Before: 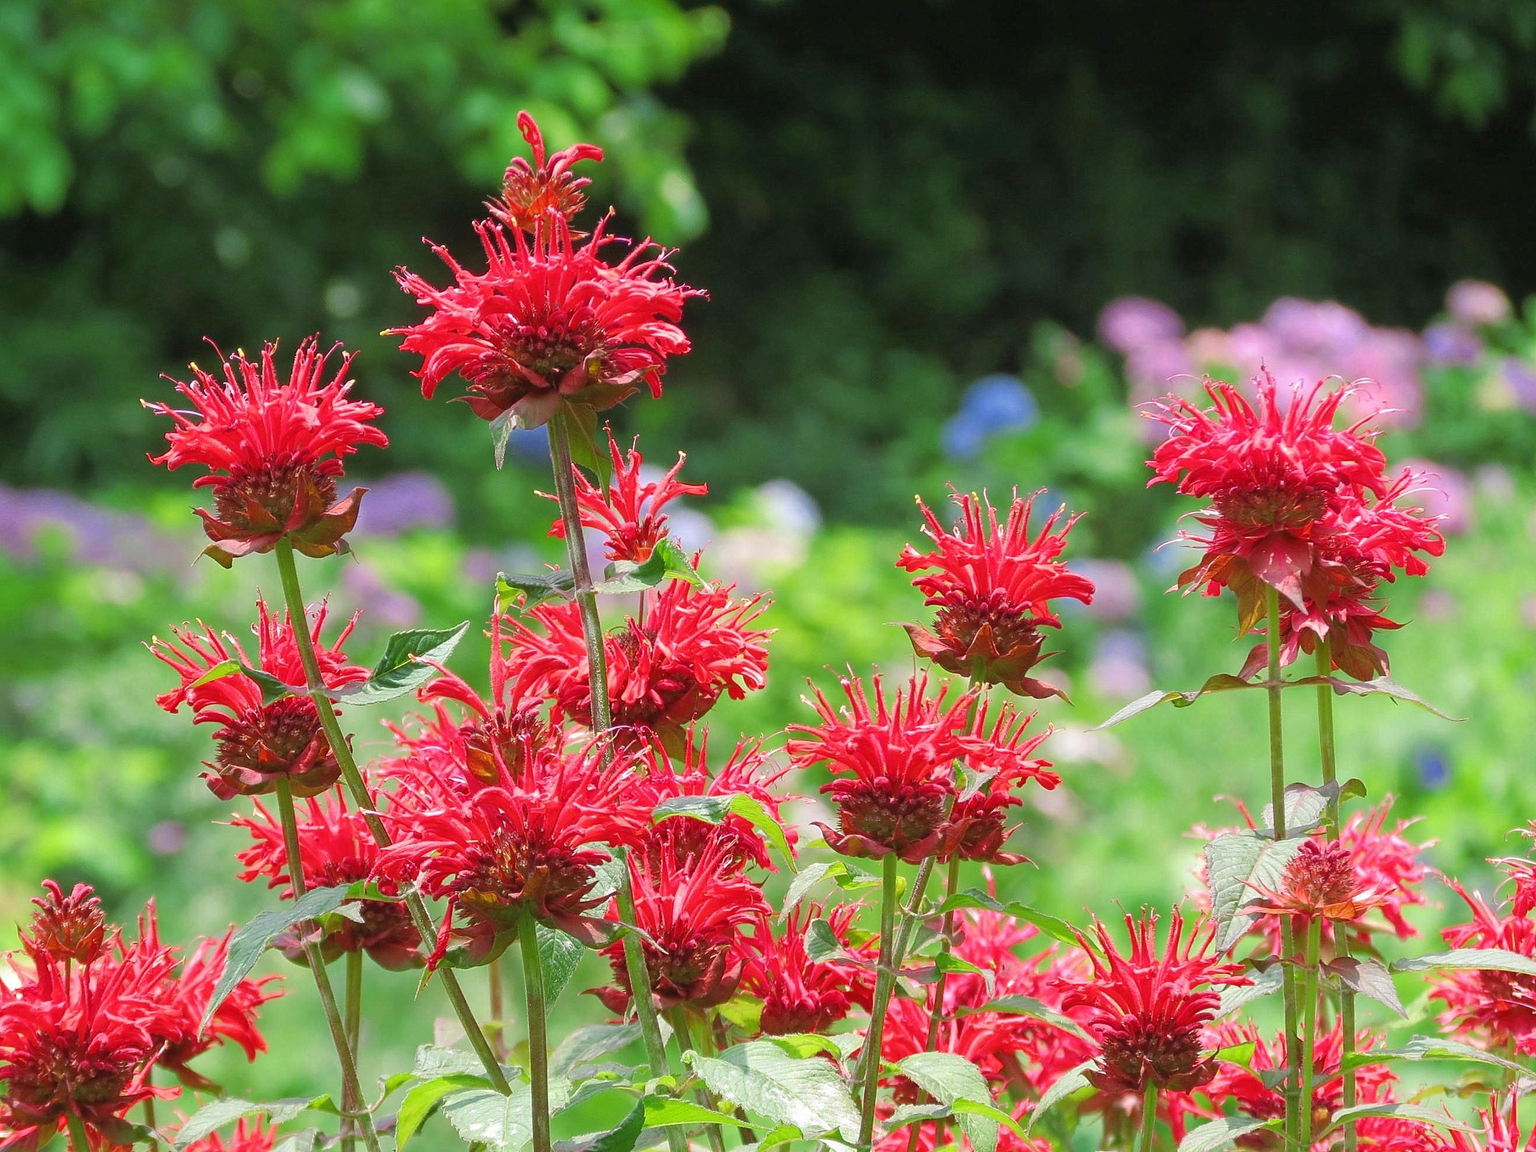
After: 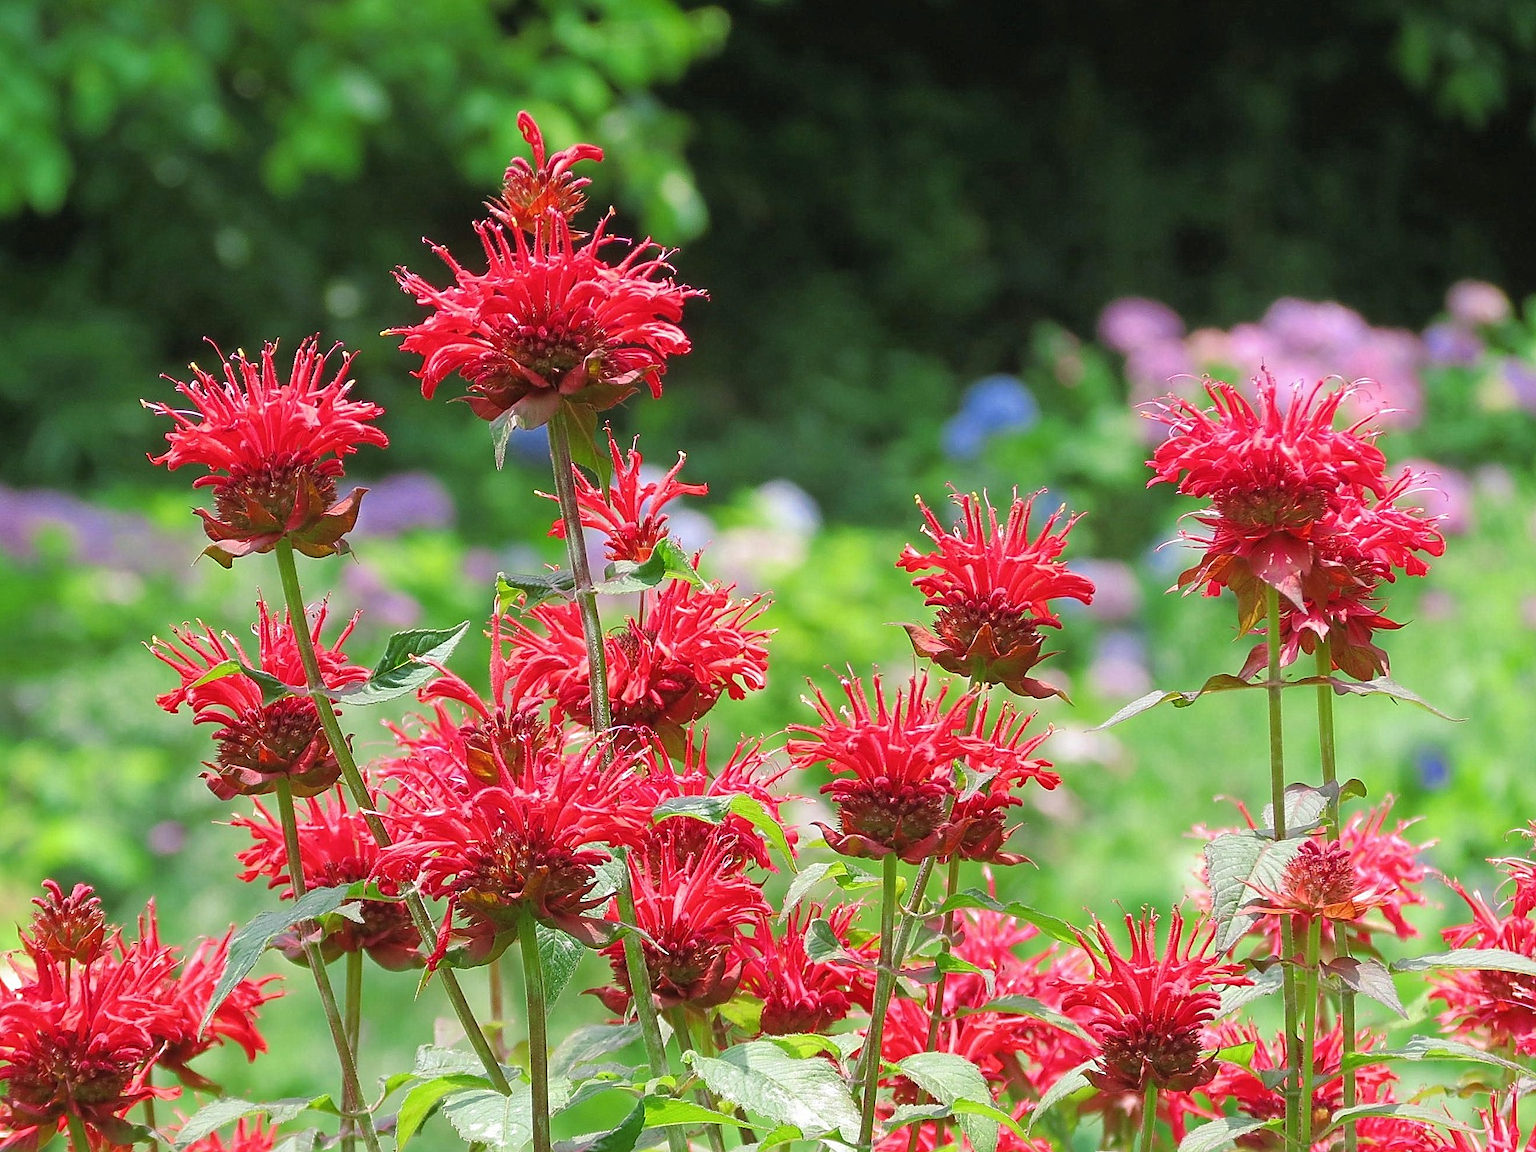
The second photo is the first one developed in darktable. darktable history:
color calibration: illuminant same as pipeline (D50), adaptation none (bypass), x 0.333, y 0.334, temperature 5017.48 K
sharpen: radius 1.892, amount 0.412, threshold 1.329
